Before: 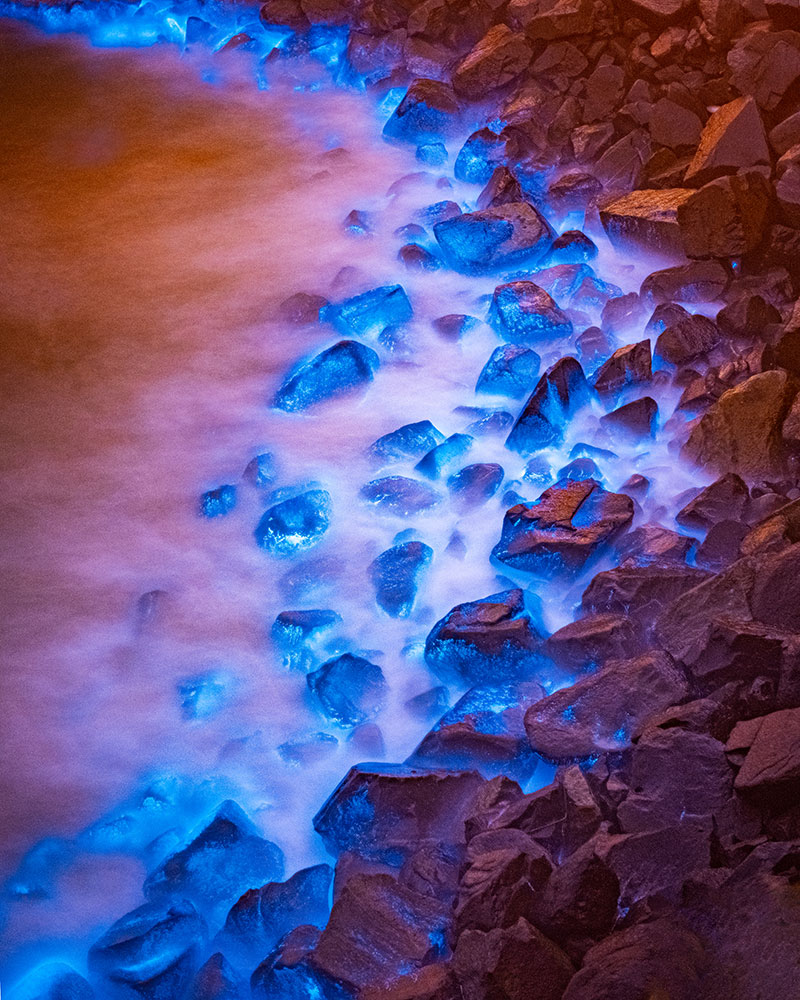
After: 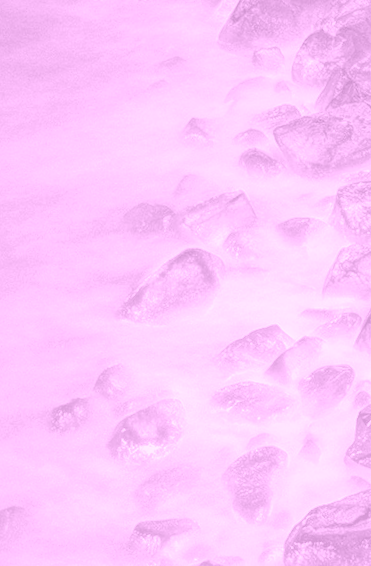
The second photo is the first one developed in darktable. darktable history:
local contrast: highlights 66%, shadows 33%, detail 166%, midtone range 0.2
colorize: hue 331.2°, saturation 69%, source mix 30.28%, lightness 69.02%, version 1
exposure: black level correction 0.001, exposure 0.5 EV, compensate exposure bias true, compensate highlight preservation false
rotate and perspective: rotation -2.56°, automatic cropping off
color balance rgb: perceptual saturation grading › global saturation 20%, perceptual saturation grading › highlights -25%, perceptual saturation grading › shadows 50%
crop: left 20.248%, top 10.86%, right 35.675%, bottom 34.321%
white balance: red 0.924, blue 1.095
